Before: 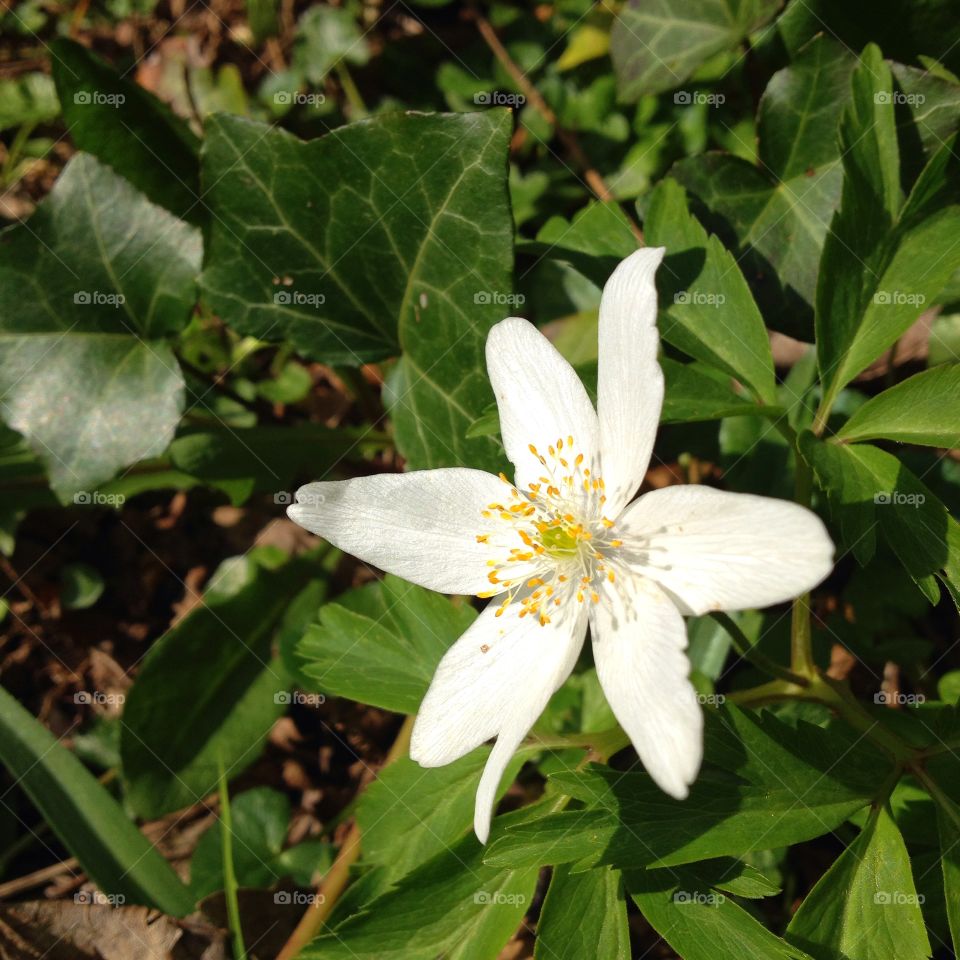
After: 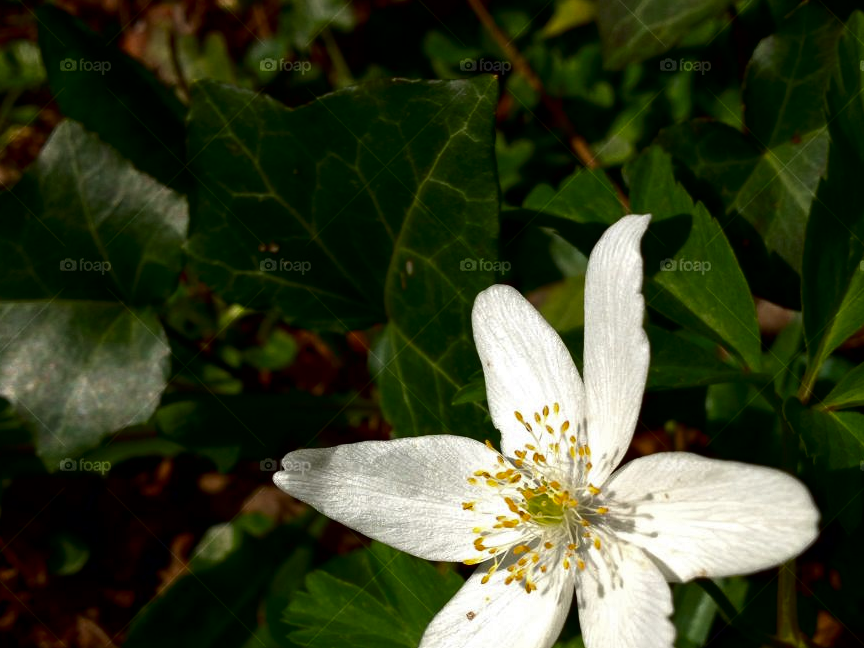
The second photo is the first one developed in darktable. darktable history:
contrast brightness saturation: brightness -0.52
crop: left 1.509%, top 3.452%, right 7.696%, bottom 28.452%
